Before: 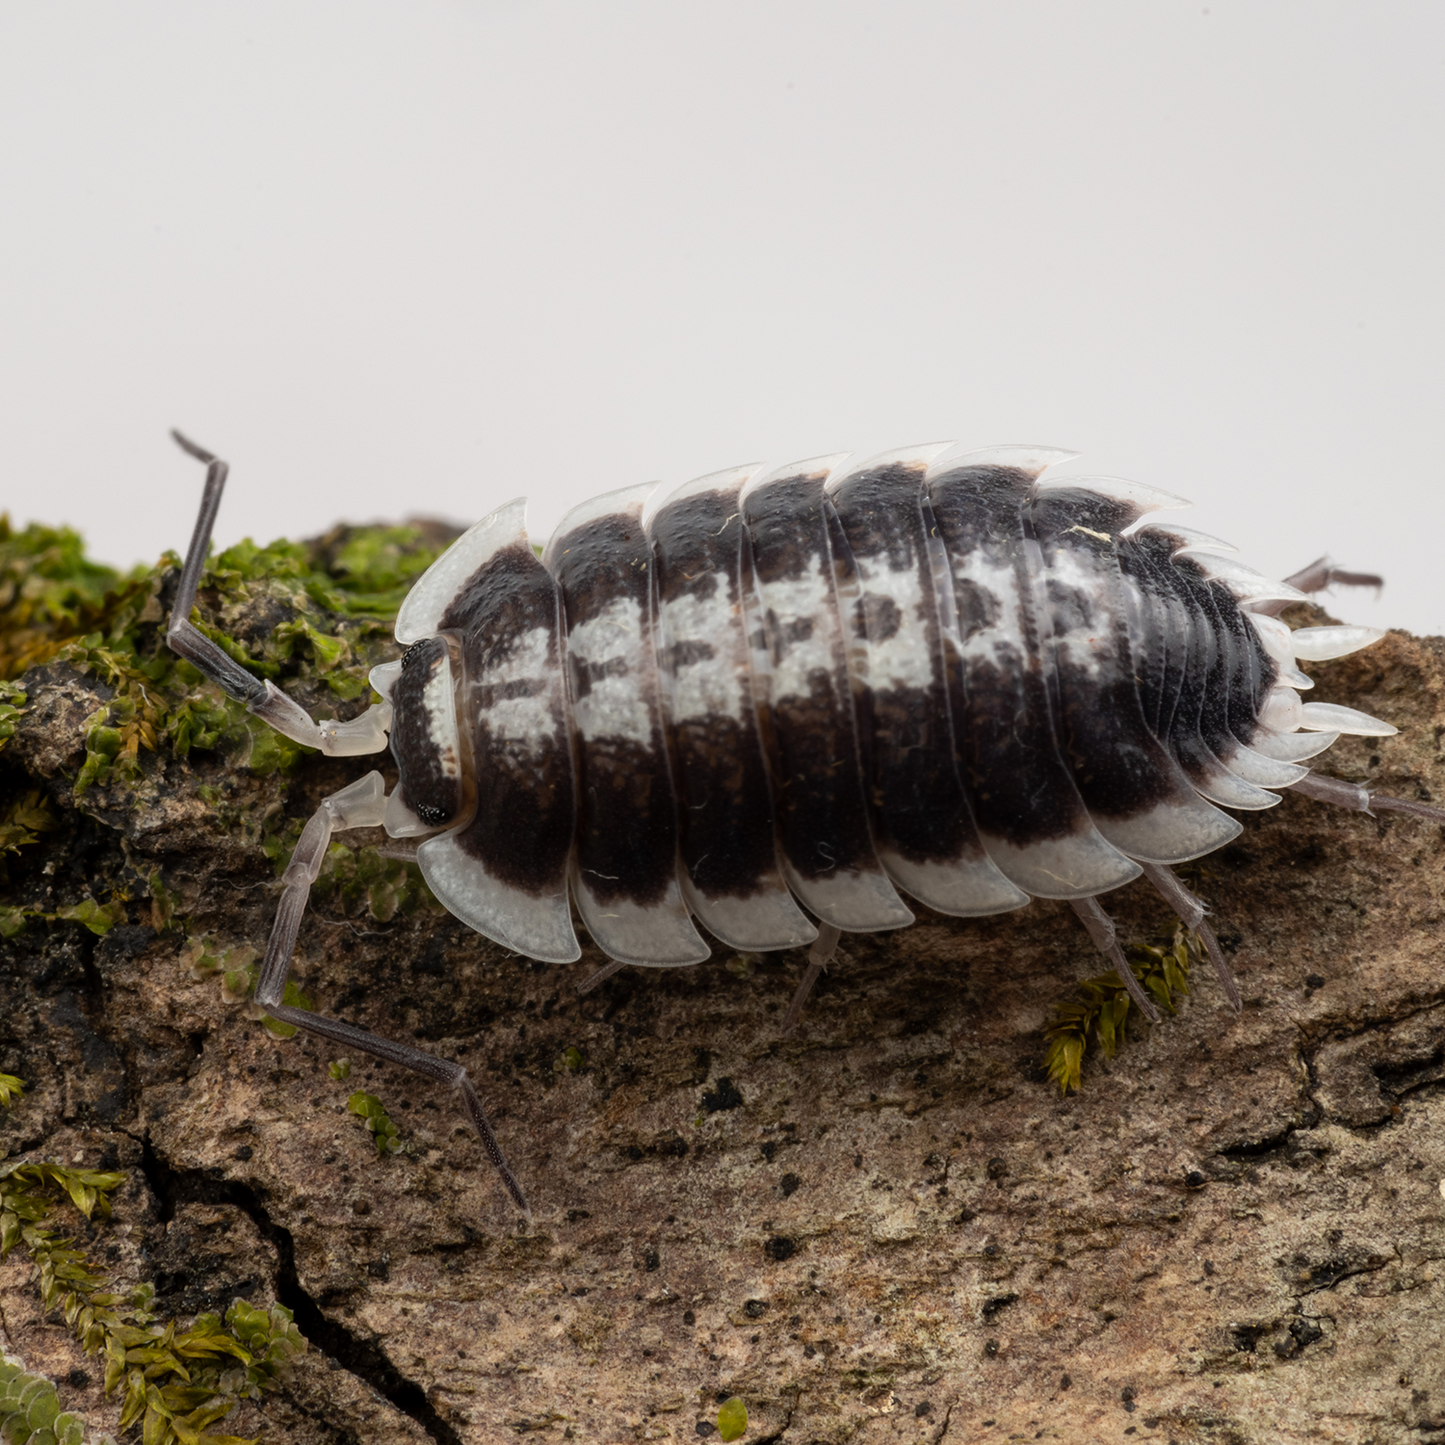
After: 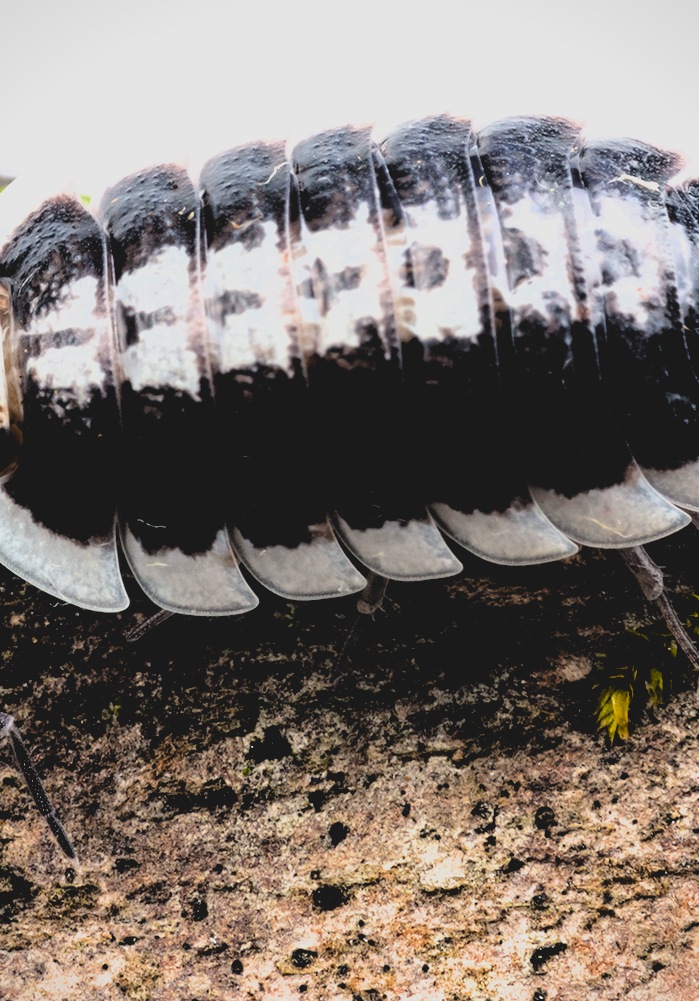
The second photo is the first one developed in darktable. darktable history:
crop: left 31.317%, top 24.305%, right 20.241%, bottom 6.379%
color calibration: illuminant F (fluorescent), F source F9 (Cool White Deluxe 4150 K) – high CRI, x 0.375, y 0.373, temperature 4153.42 K
color balance rgb: shadows lift › hue 84.97°, highlights gain › chroma 3.193%, highlights gain › hue 56.28°, global offset › chroma 0.096%, global offset › hue 249.36°, perceptual saturation grading › global saturation 10.025%, perceptual brilliance grading › highlights 9.94%, perceptual brilliance grading › shadows -4.802%, global vibrance 15.429%
vignetting: fall-off start 100.59%, brightness -0.278
exposure: black level correction 0, exposure 1.097 EV, compensate highlight preservation false
filmic rgb: middle gray luminance 13.58%, black relative exposure -2.03 EV, white relative exposure 3.12 EV, threshold 2.99 EV, structure ↔ texture 99.79%, target black luminance 0%, hardness 1.81, latitude 58.74%, contrast 1.74, highlights saturation mix 5.02%, shadows ↔ highlights balance -36.74%, enable highlight reconstruction true
contrast brightness saturation: contrast -0.184, saturation 0.187
